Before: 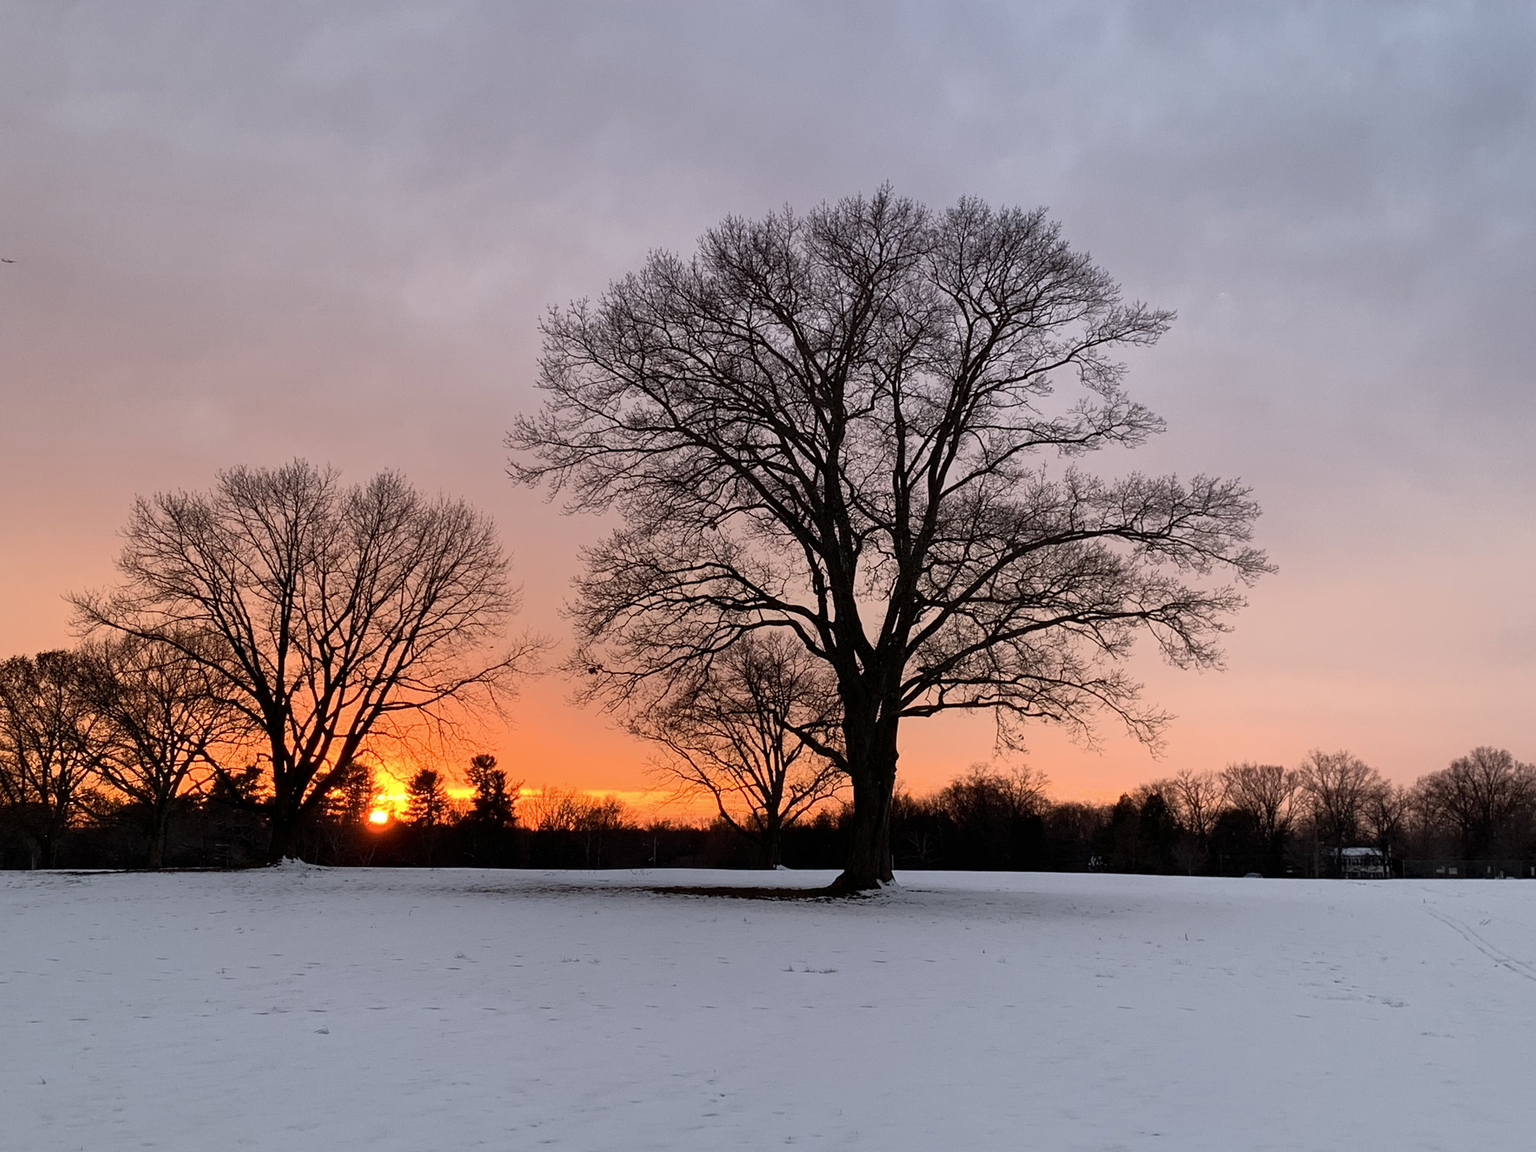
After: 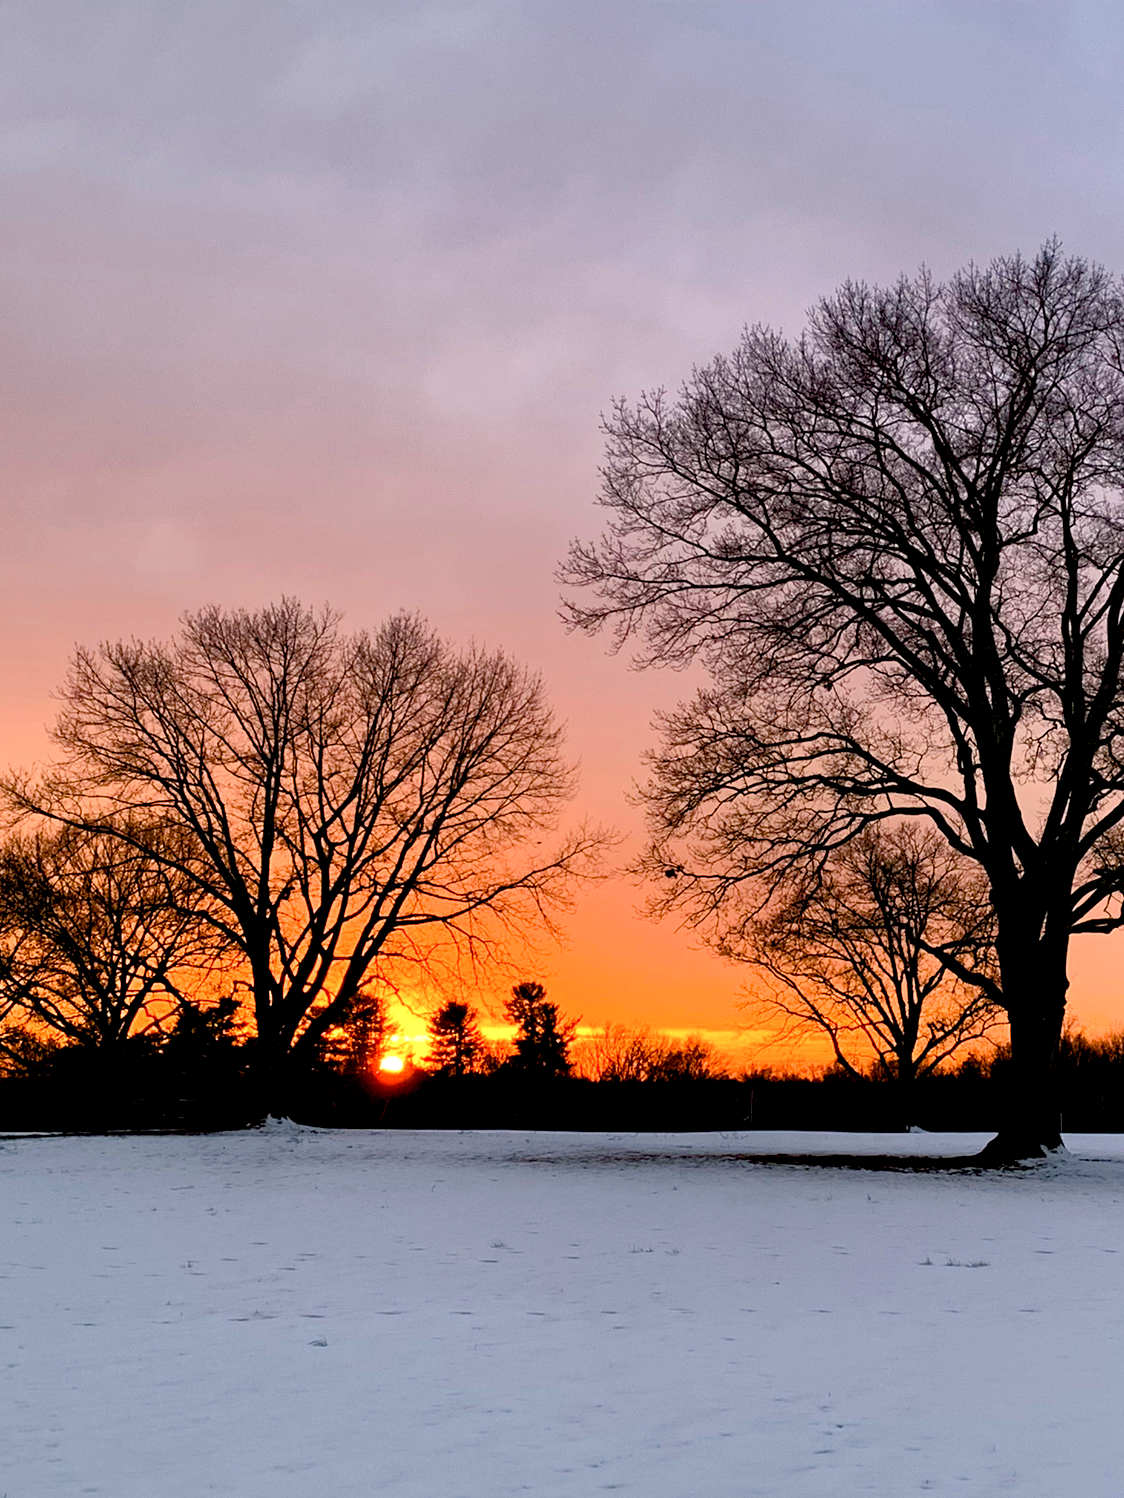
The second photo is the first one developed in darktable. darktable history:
color balance rgb: shadows lift › chroma 2.64%, shadows lift › hue 193.17°, global offset › luminance -0.894%, linear chroma grading › global chroma 24.675%, perceptual saturation grading › global saturation 20%, perceptual saturation grading › highlights -50.091%, perceptual saturation grading › shadows 30.233%, perceptual brilliance grading › highlights 8.752%, perceptual brilliance grading › mid-tones 3.703%, perceptual brilliance grading › shadows 1.396%, global vibrance 20%
crop: left 5.1%, right 38.667%
